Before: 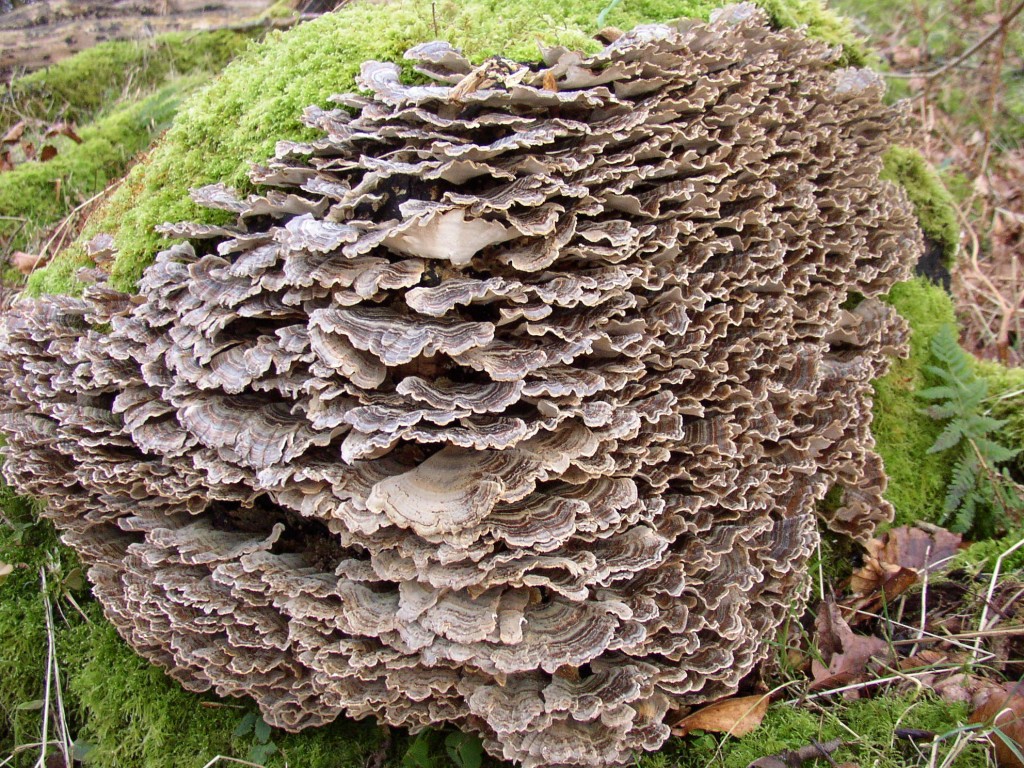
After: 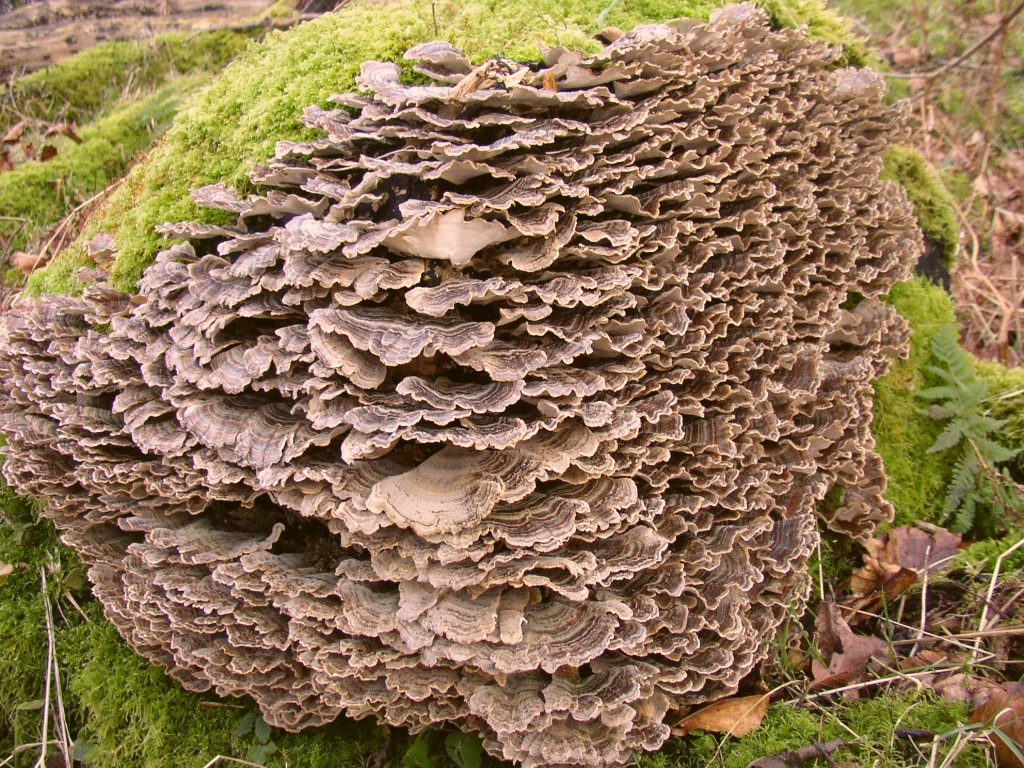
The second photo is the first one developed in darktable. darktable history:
color balance: lift [1.004, 1.002, 1.002, 0.998], gamma [1, 1.007, 1.002, 0.993], gain [1, 0.977, 1.013, 1.023], contrast -3.64%
color correction: highlights a* 11.96, highlights b* 11.58
